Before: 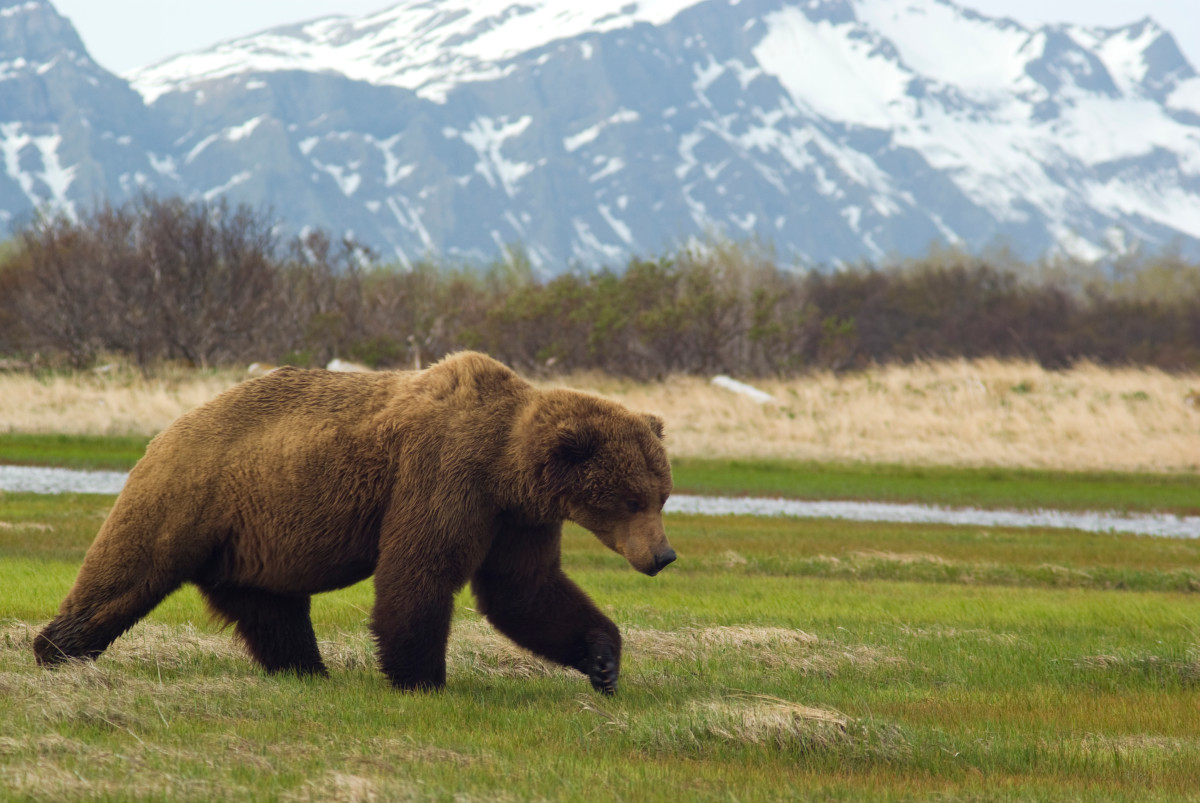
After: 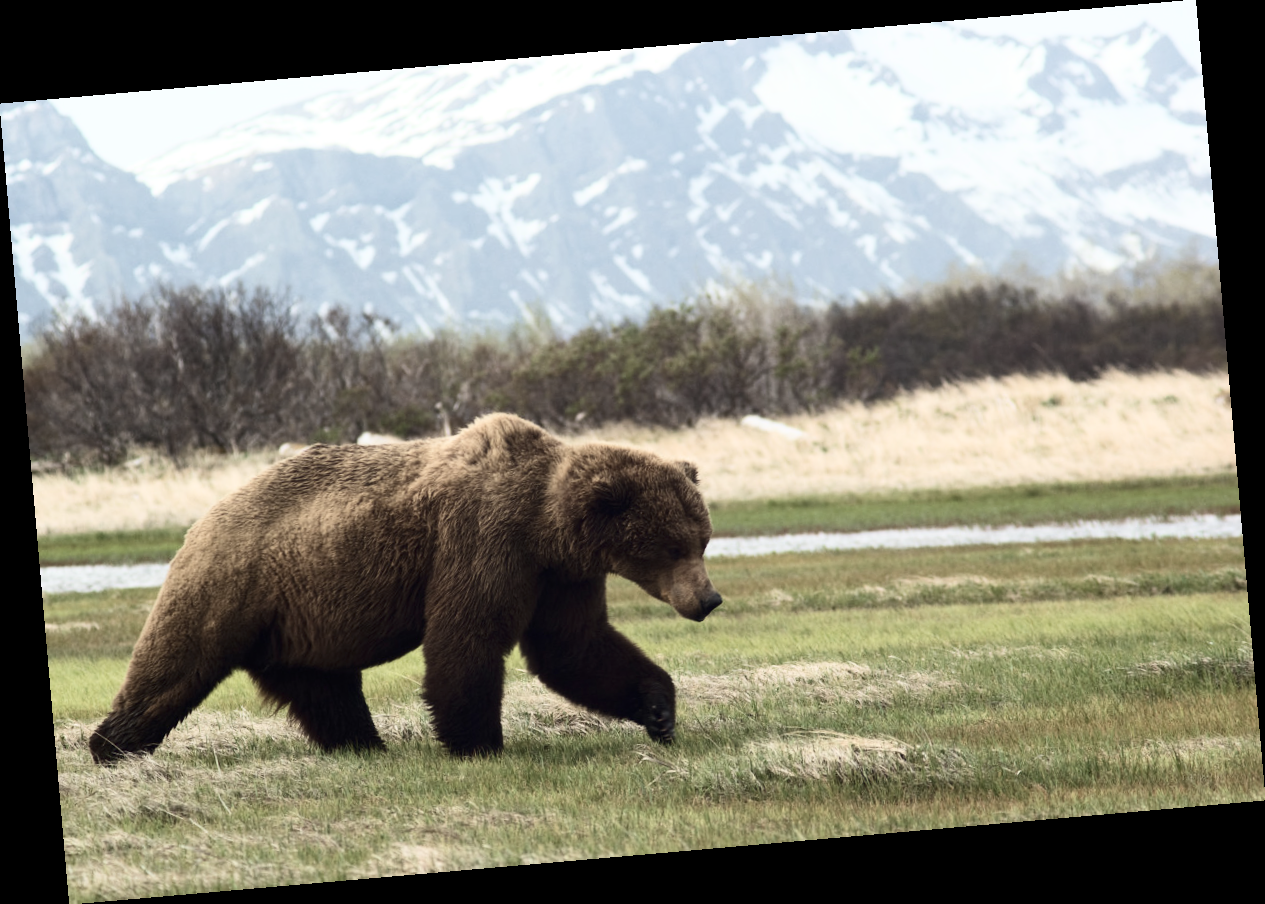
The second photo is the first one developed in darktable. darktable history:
contrast brightness saturation: contrast 0.28
color correction: saturation 0.57
rotate and perspective: rotation -4.98°, automatic cropping off
base curve: curves: ch0 [(0, 0) (0.666, 0.806) (1, 1)]
